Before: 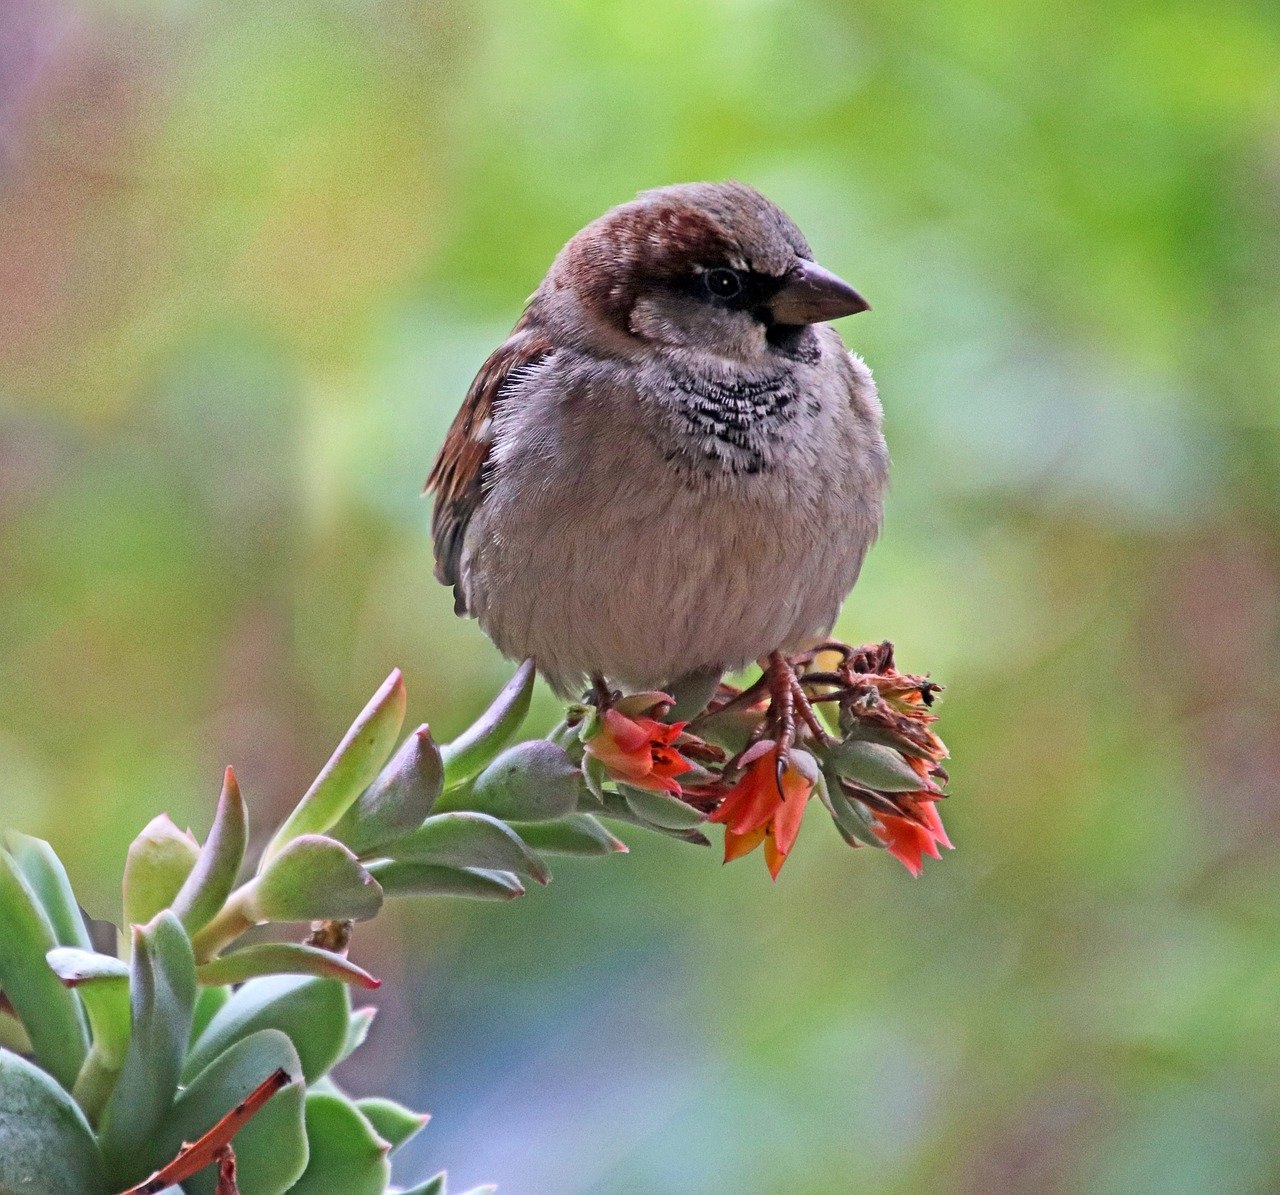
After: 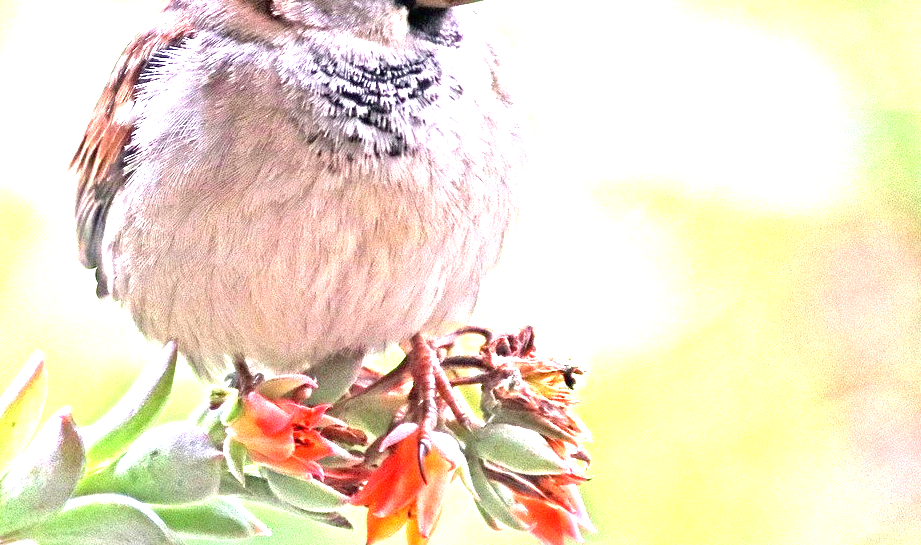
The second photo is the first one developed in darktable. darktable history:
crop and rotate: left 27.998%, top 26.557%, bottom 27.754%
exposure: black level correction 0, exposure 2.302 EV, compensate highlight preservation false
